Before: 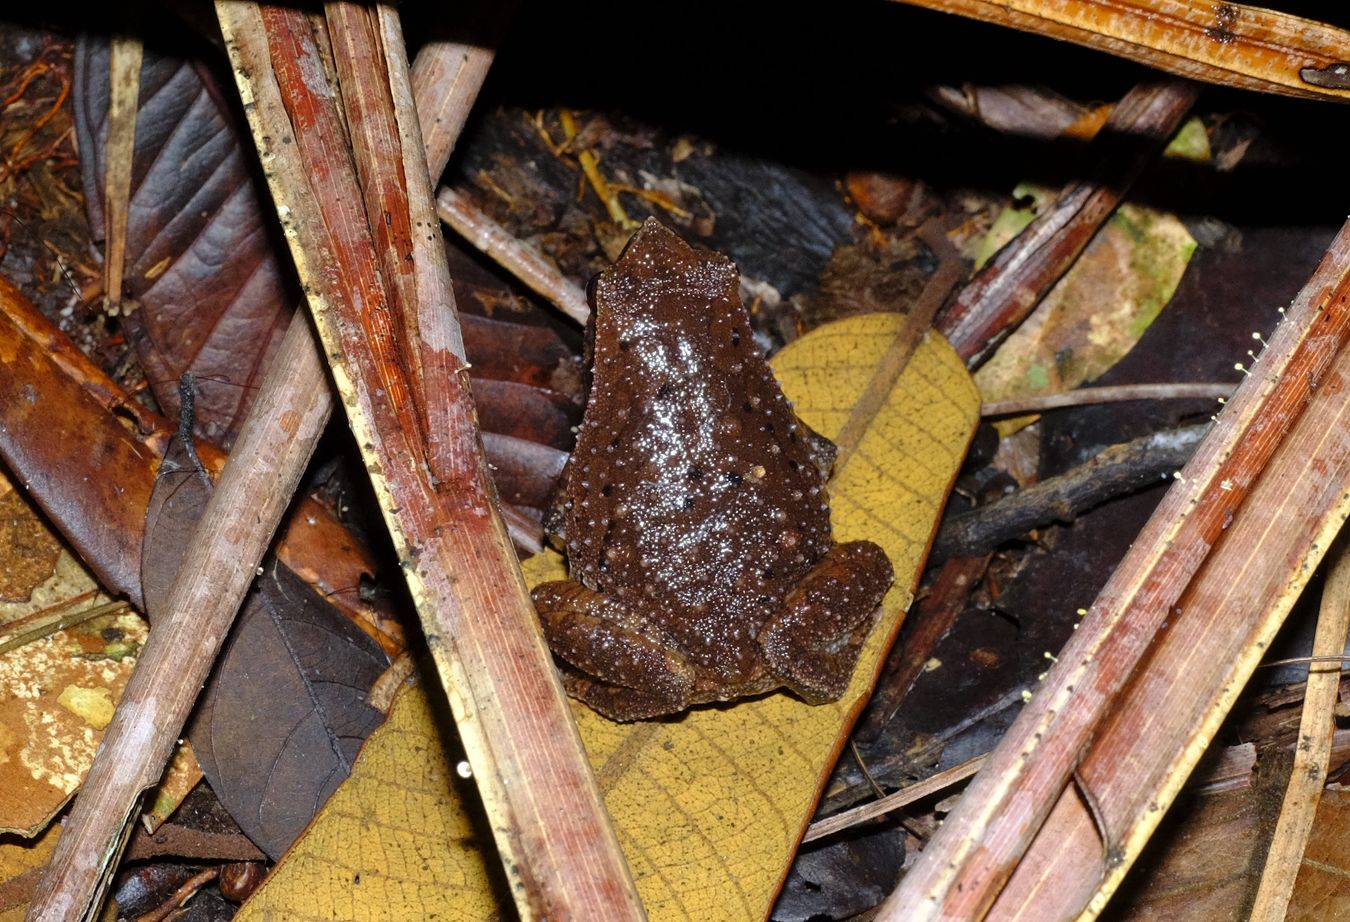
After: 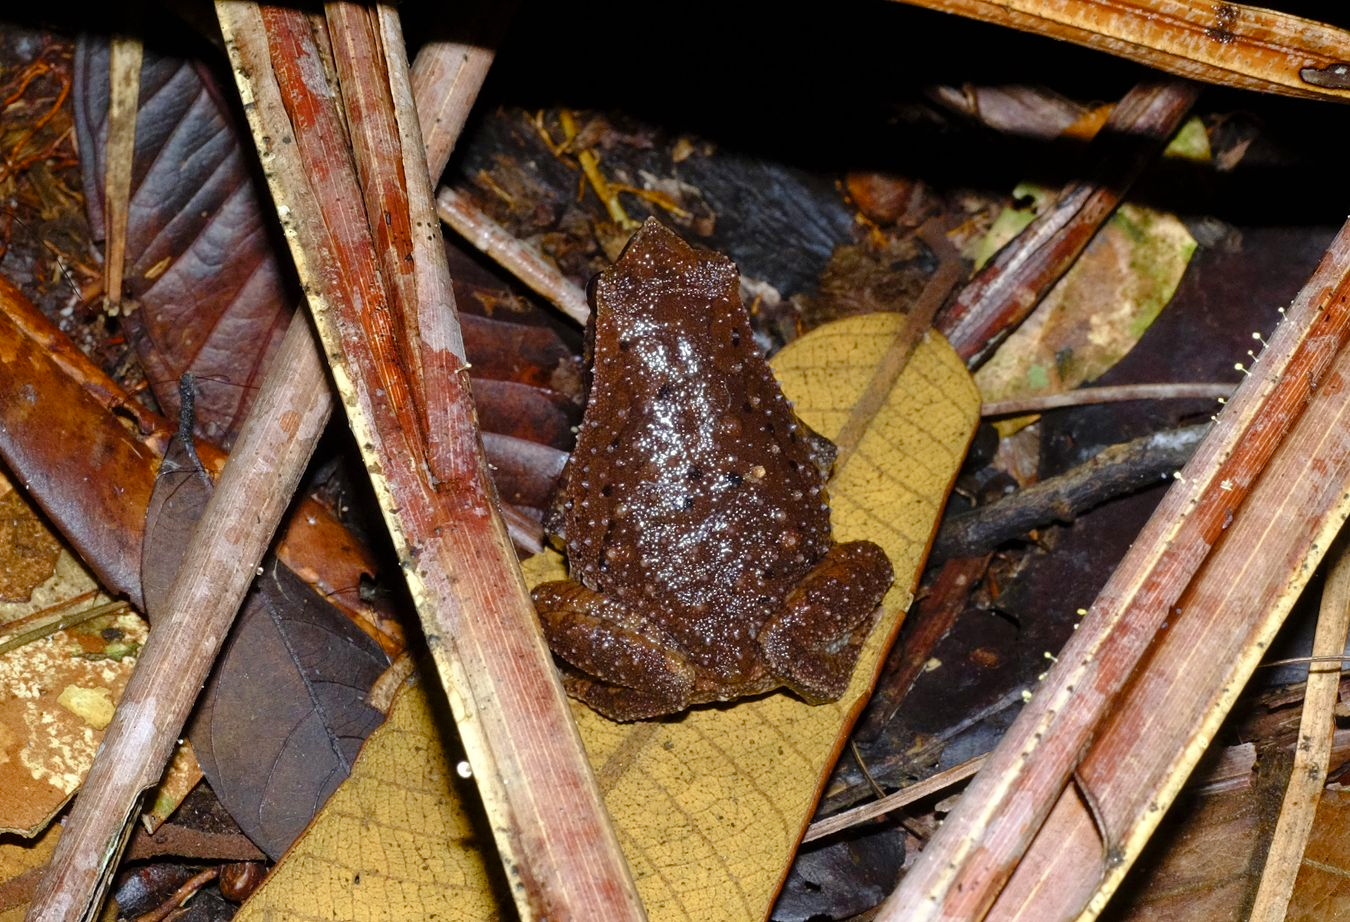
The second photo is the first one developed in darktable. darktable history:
color balance rgb: perceptual saturation grading › global saturation 0.564%, perceptual saturation grading › highlights -19.788%, perceptual saturation grading › shadows 19.346%, global vibrance 20%
